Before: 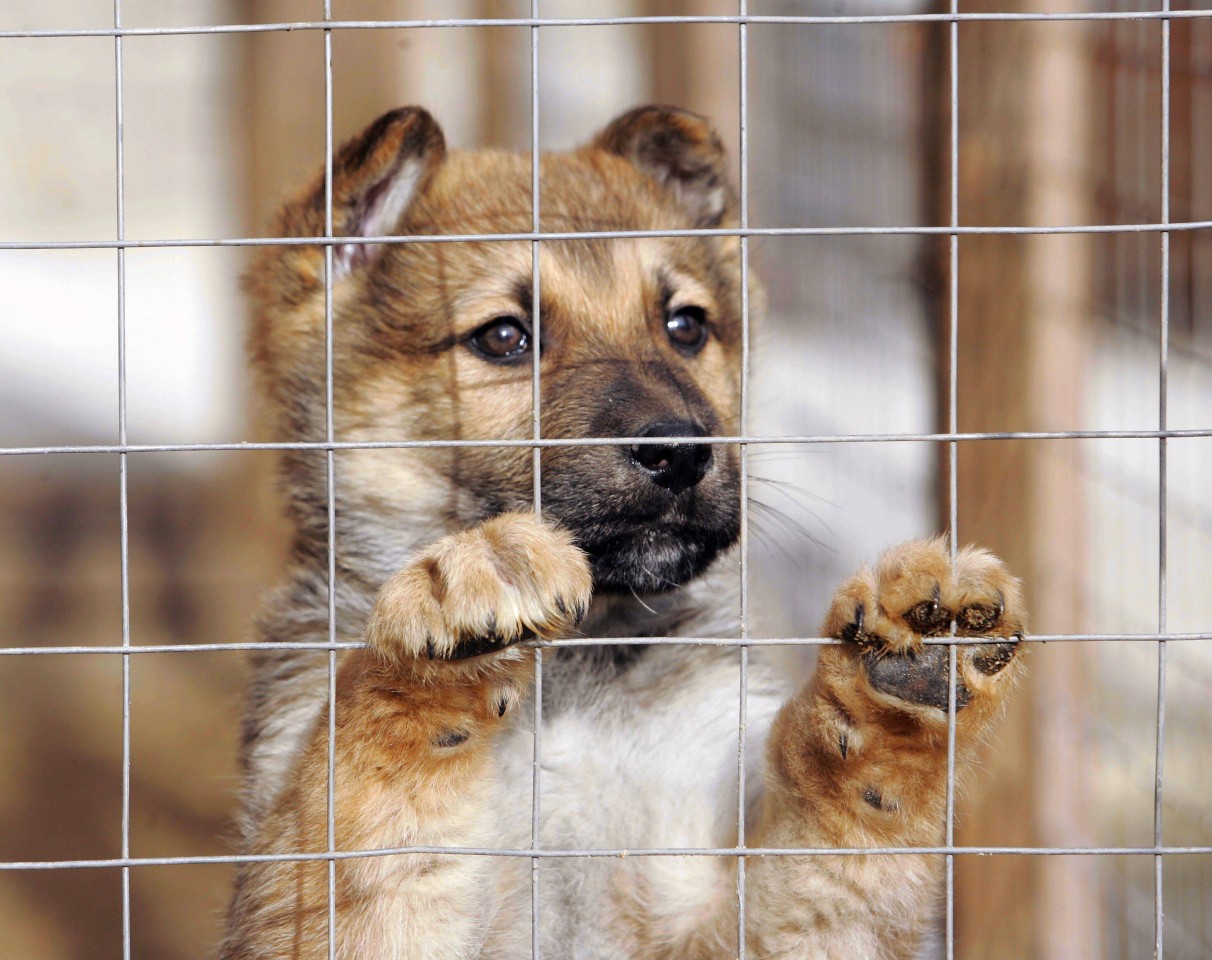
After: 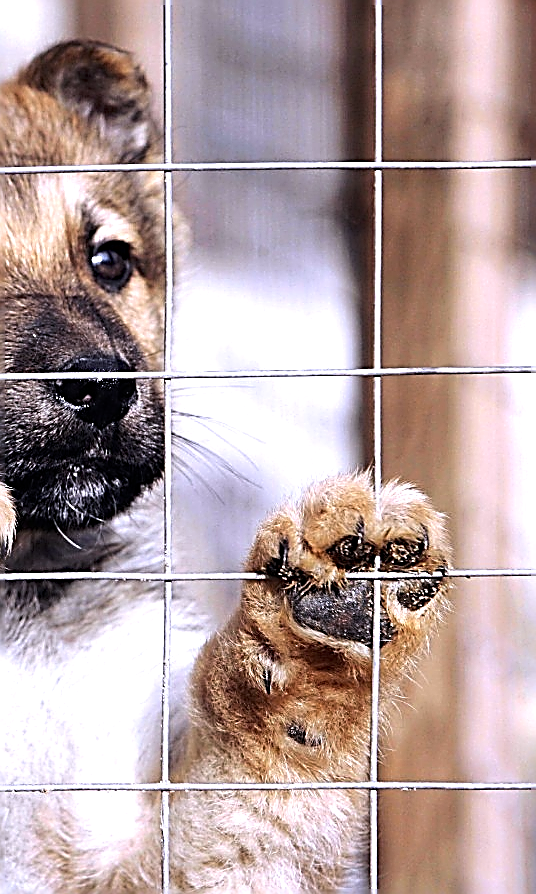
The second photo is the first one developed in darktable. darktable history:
tone equalizer: -8 EV -0.772 EV, -7 EV -0.693 EV, -6 EV -0.578 EV, -5 EV -0.418 EV, -3 EV 0.392 EV, -2 EV 0.6 EV, -1 EV 0.7 EV, +0 EV 0.755 EV, edges refinement/feathering 500, mask exposure compensation -1.57 EV, preserve details no
crop: left 47.603%, top 6.797%, right 8.095%
sharpen: amount 1.984
color calibration: illuminant custom, x 0.363, y 0.385, temperature 4521.91 K
